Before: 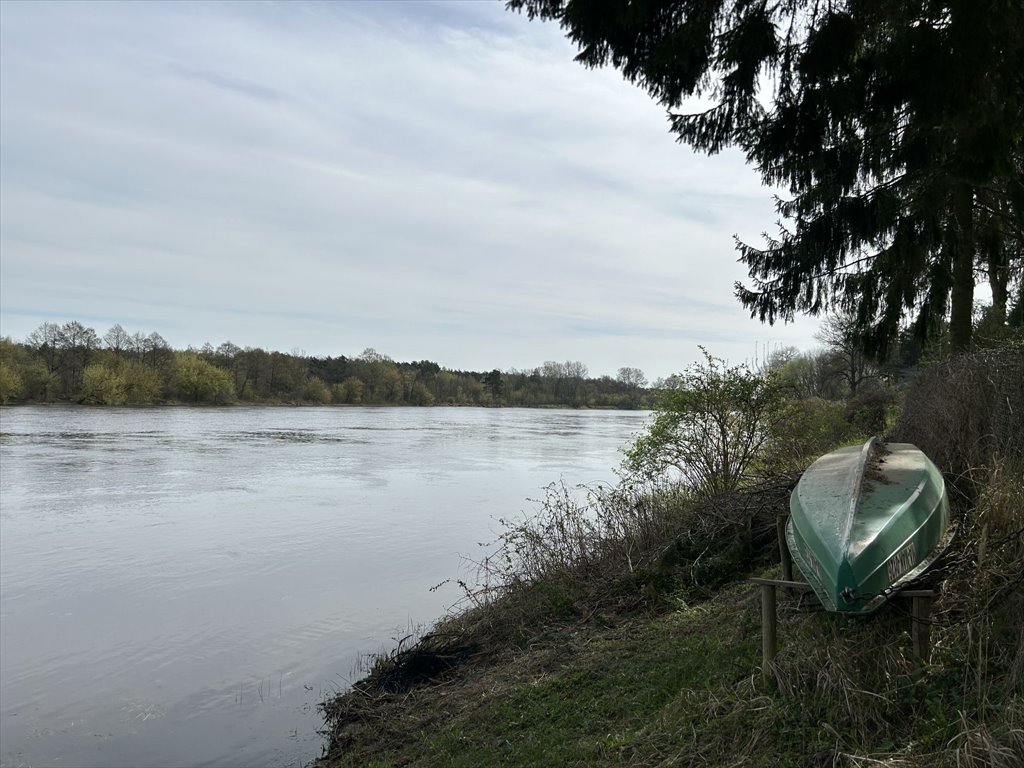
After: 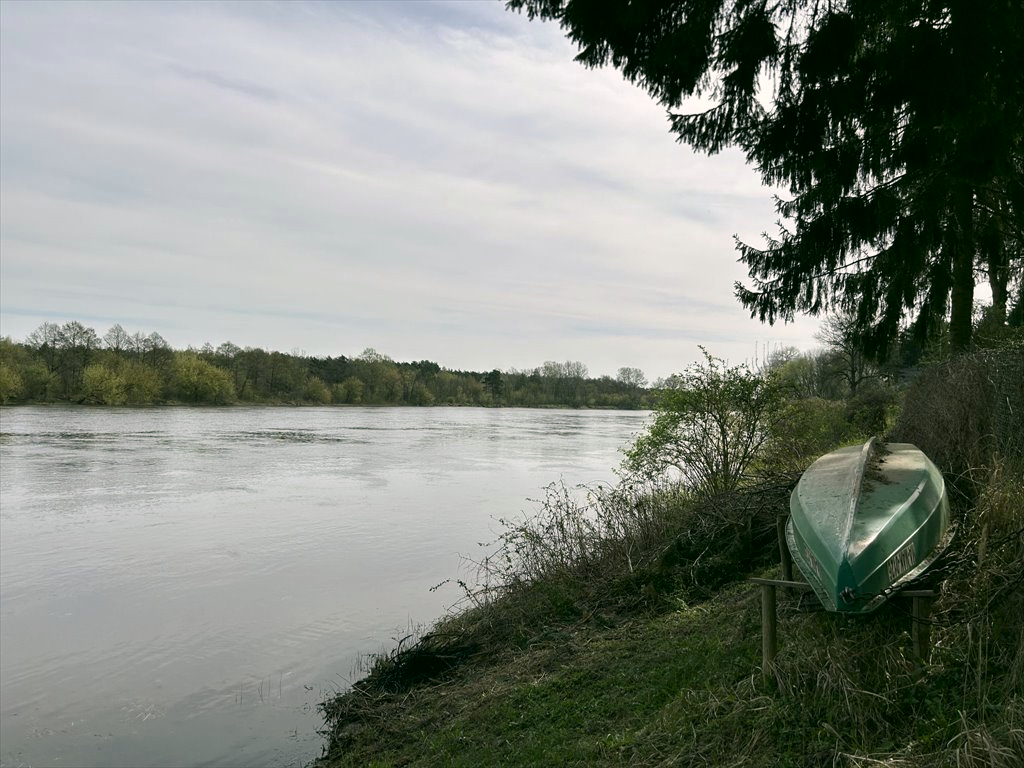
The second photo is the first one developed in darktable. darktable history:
white balance: emerald 1
color correction: highlights a* 4.02, highlights b* 4.98, shadows a* -7.55, shadows b* 4.98
